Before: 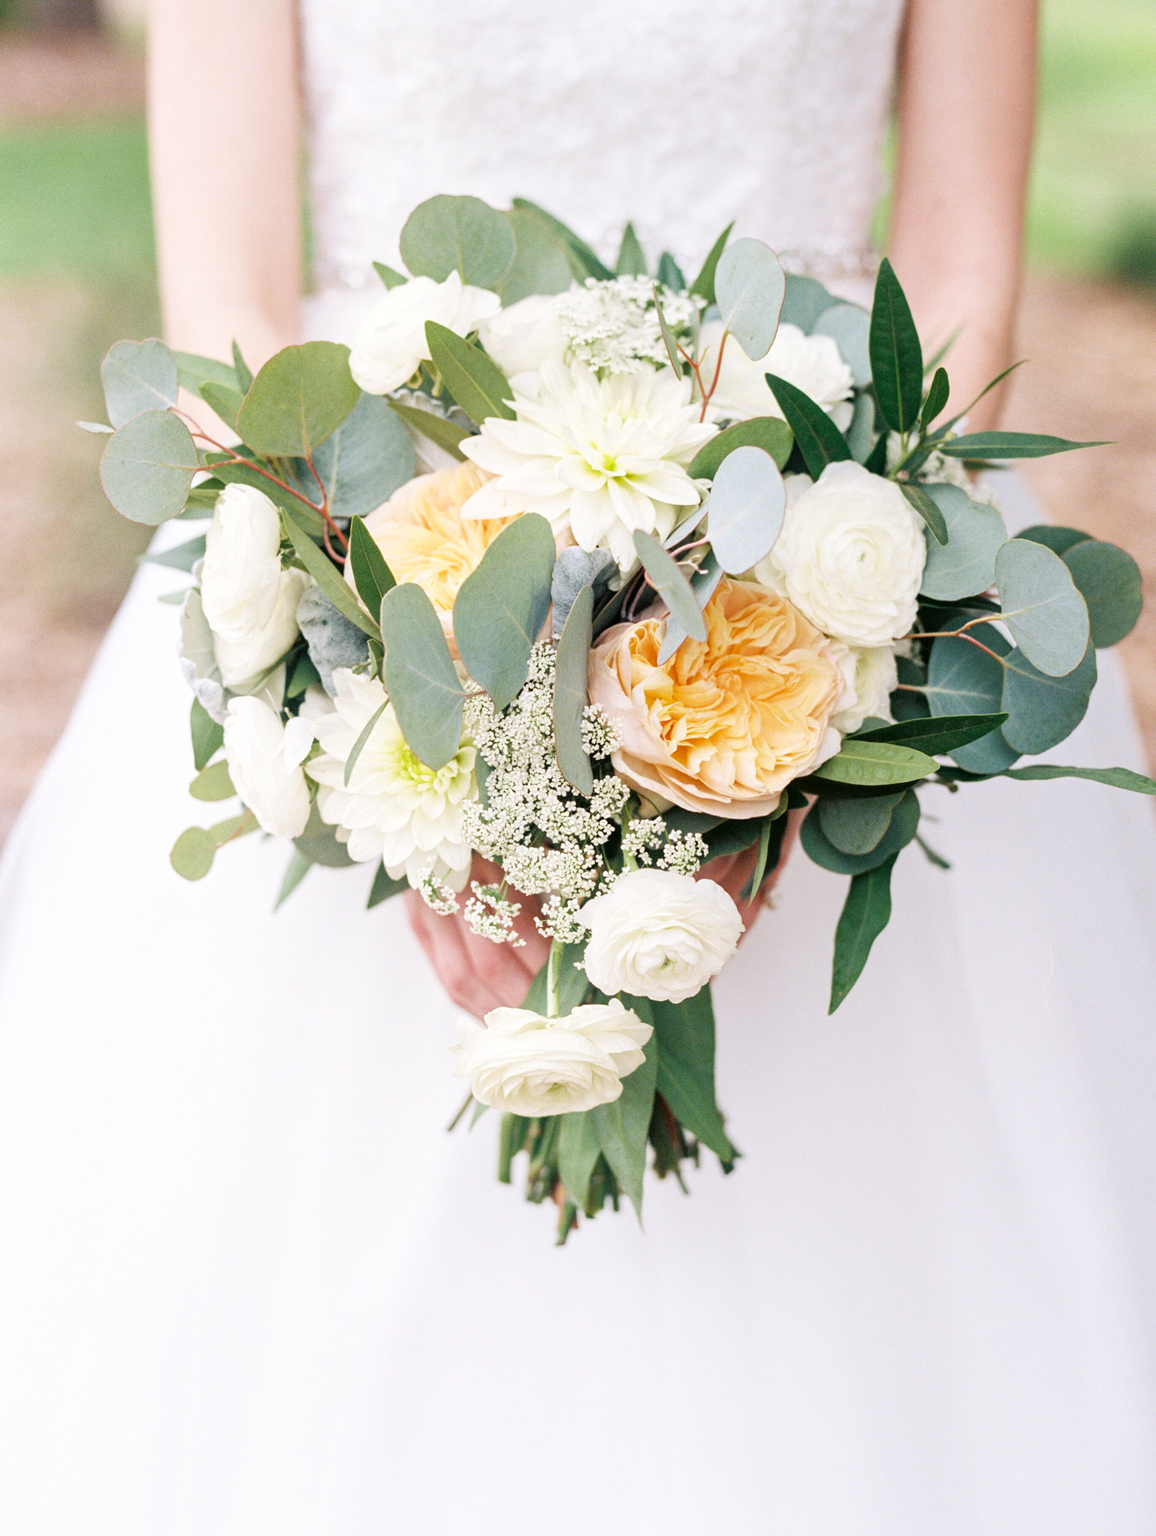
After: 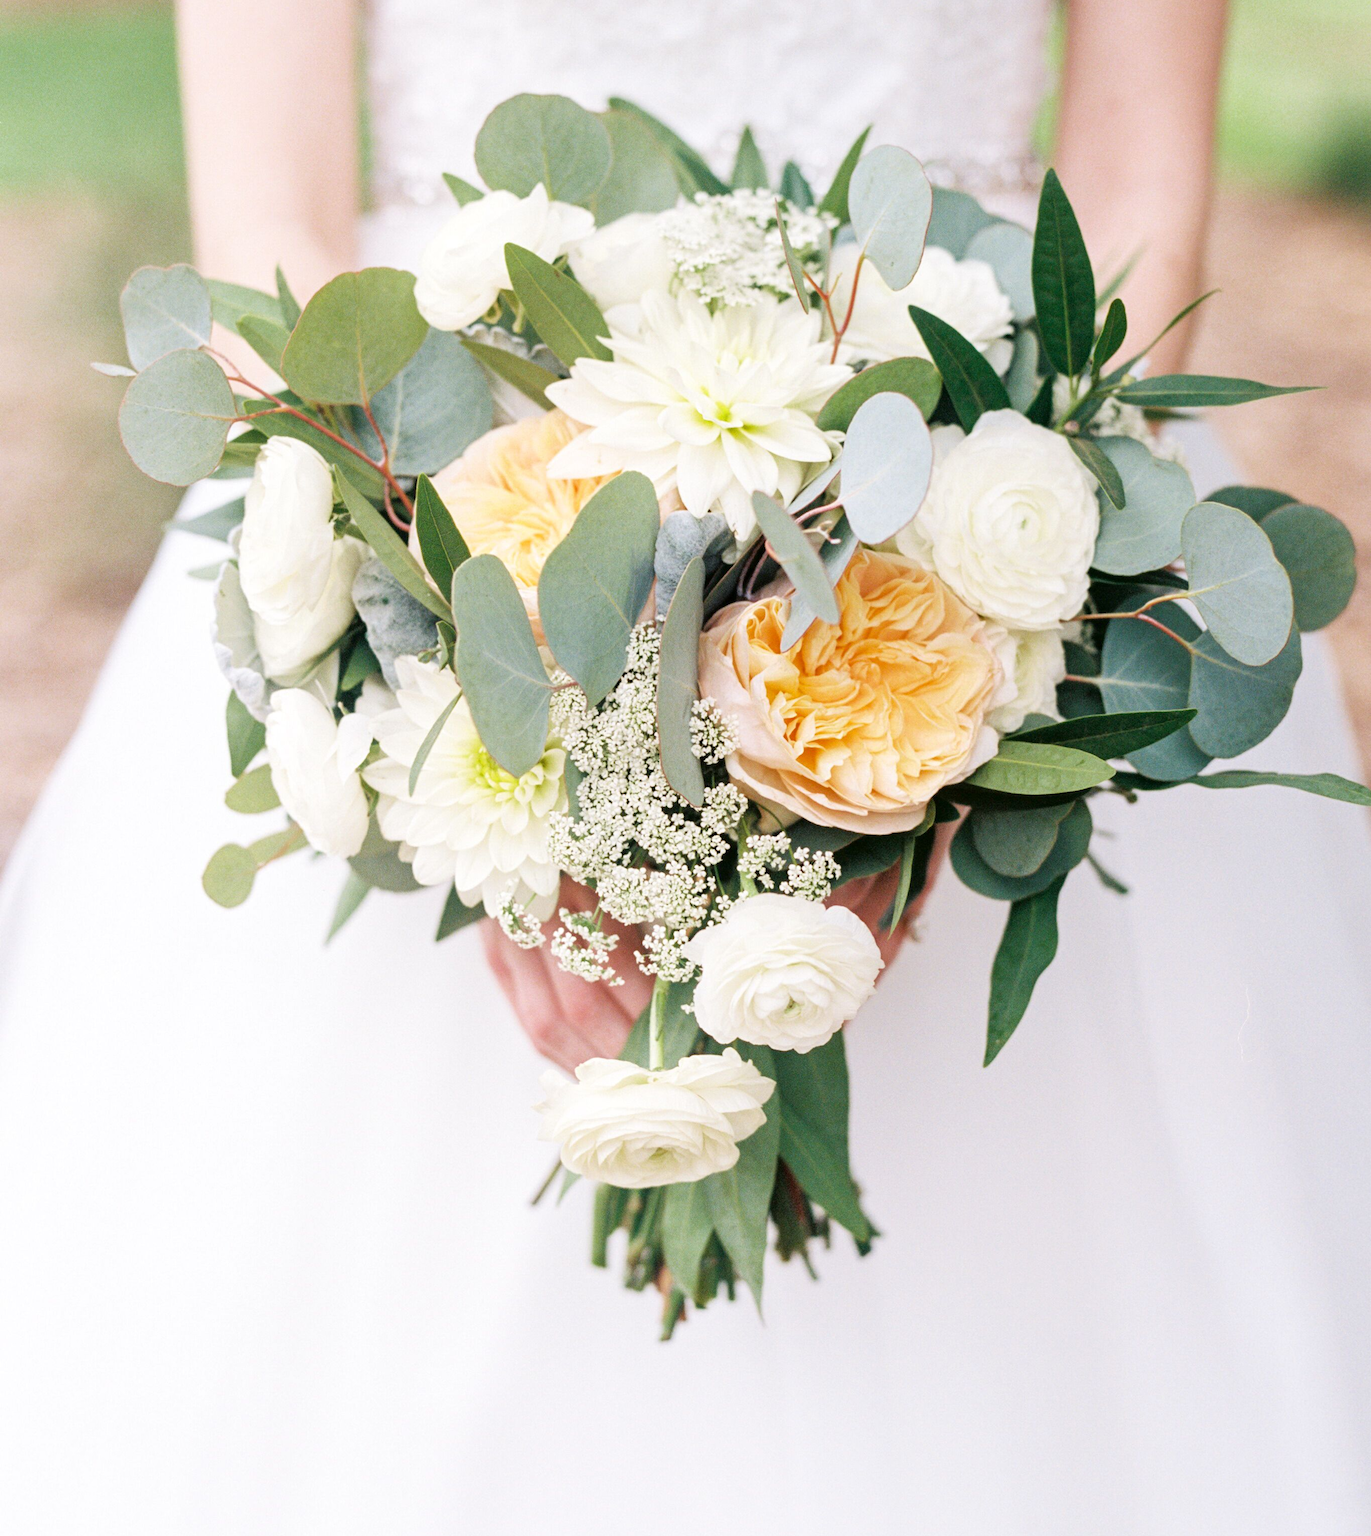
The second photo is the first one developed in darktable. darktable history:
crop: top 7.578%, bottom 8.174%
